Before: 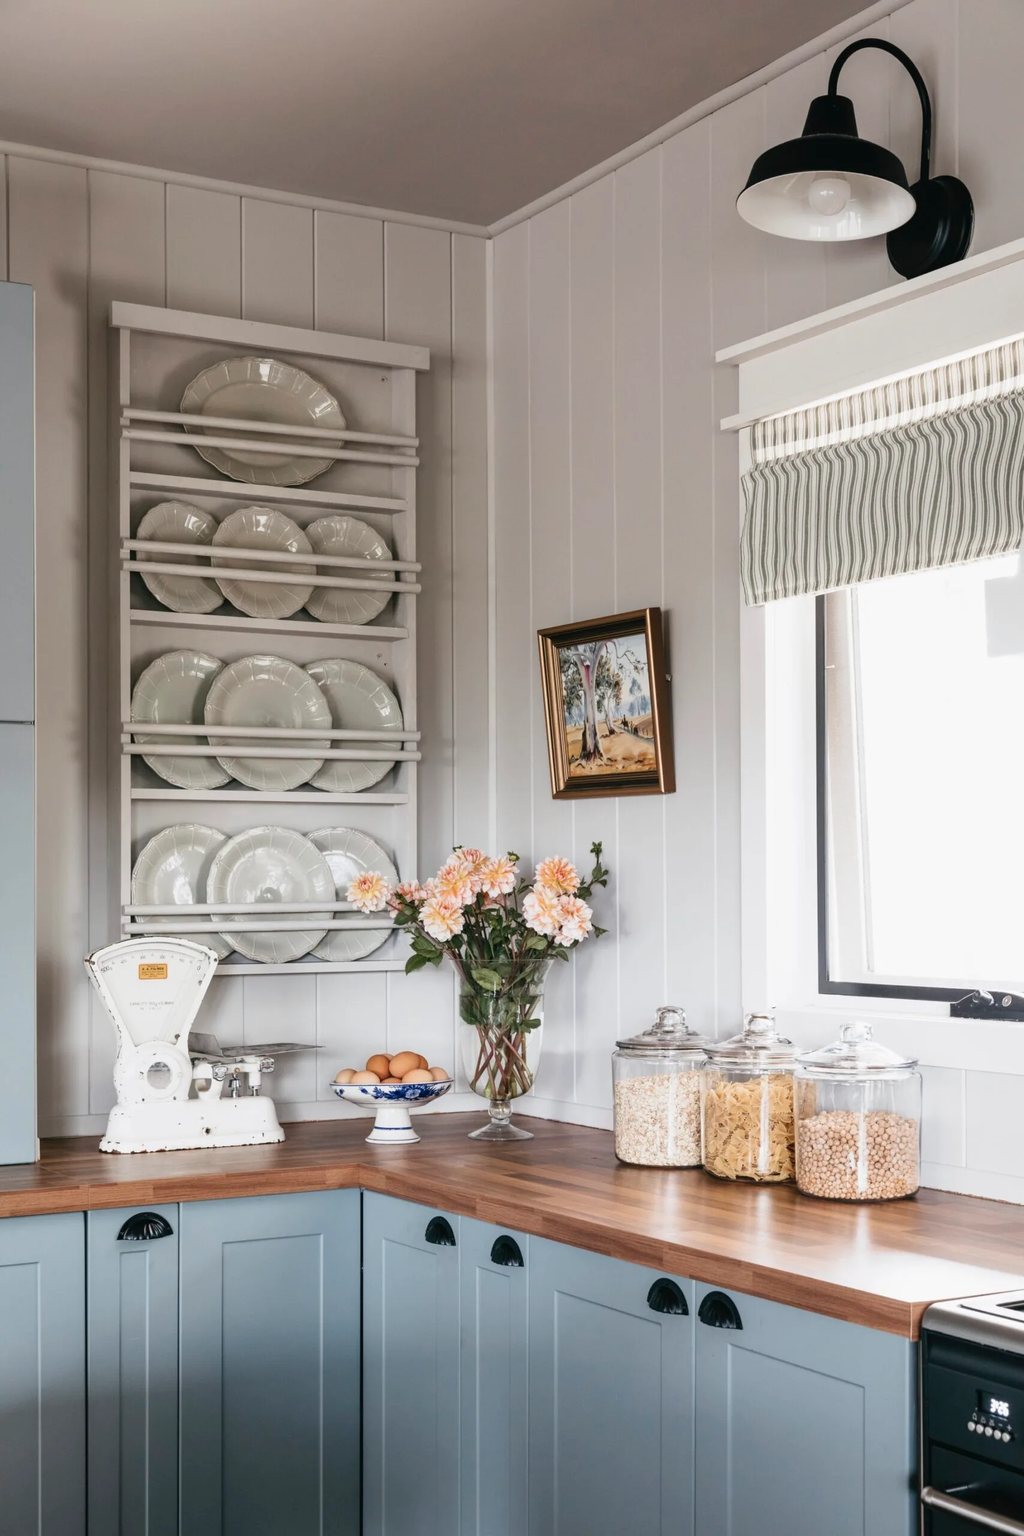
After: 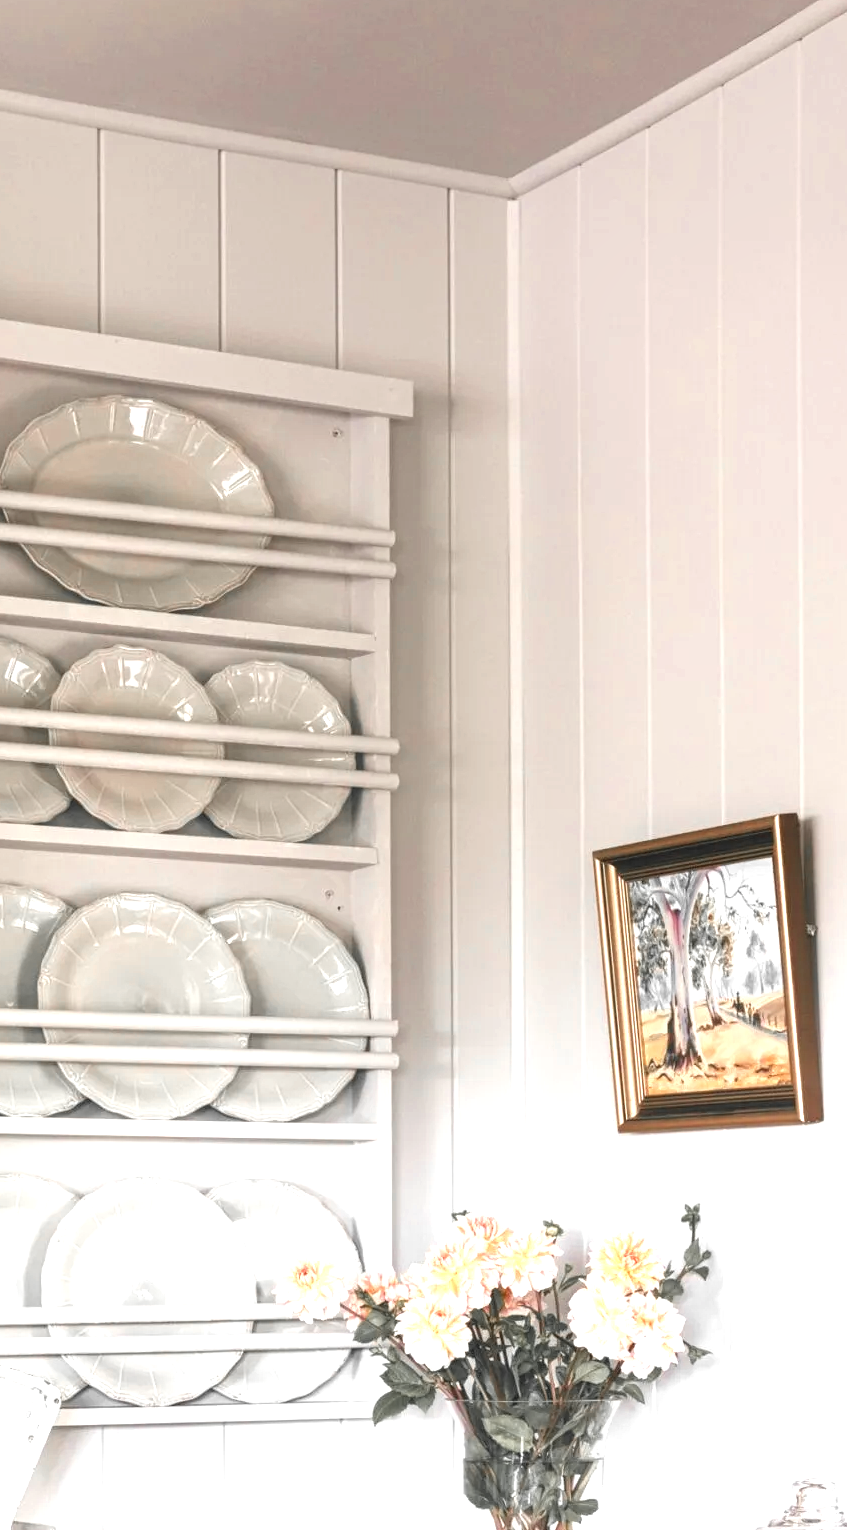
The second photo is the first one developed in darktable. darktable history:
color zones: curves: ch0 [(0, 0.447) (0.184, 0.543) (0.323, 0.476) (0.429, 0.445) (0.571, 0.443) (0.714, 0.451) (0.857, 0.452) (1, 0.447)]; ch1 [(0, 0.464) (0.176, 0.46) (0.287, 0.177) (0.429, 0.002) (0.571, 0) (0.714, 0) (0.857, 0) (1, 0.464)]
crop: left 17.756%, top 7.809%, right 32.568%, bottom 32.398%
exposure: black level correction 0, exposure 1.2 EV, compensate highlight preservation false
contrast equalizer: octaves 7, y [[0.439, 0.44, 0.442, 0.457, 0.493, 0.498], [0.5 ×6], [0.5 ×6], [0 ×6], [0 ×6]]
